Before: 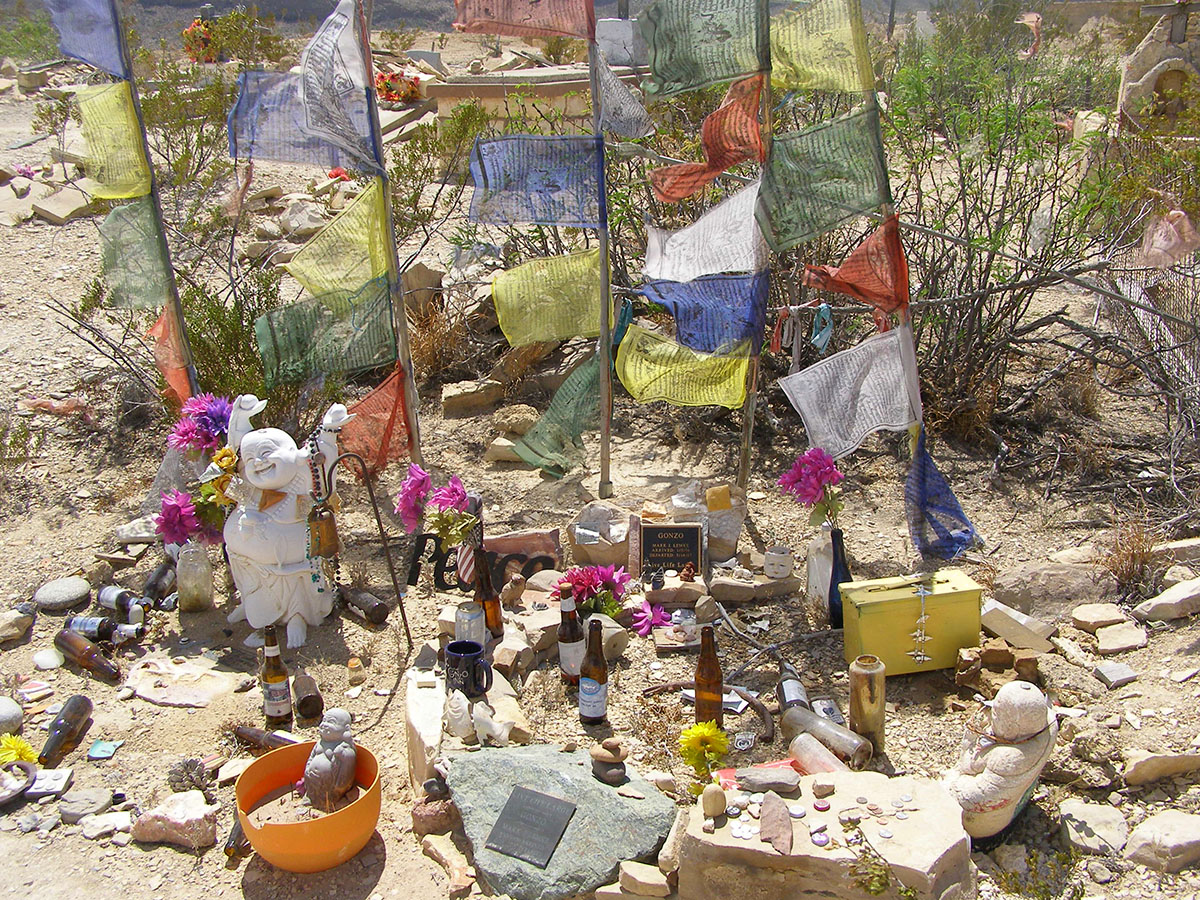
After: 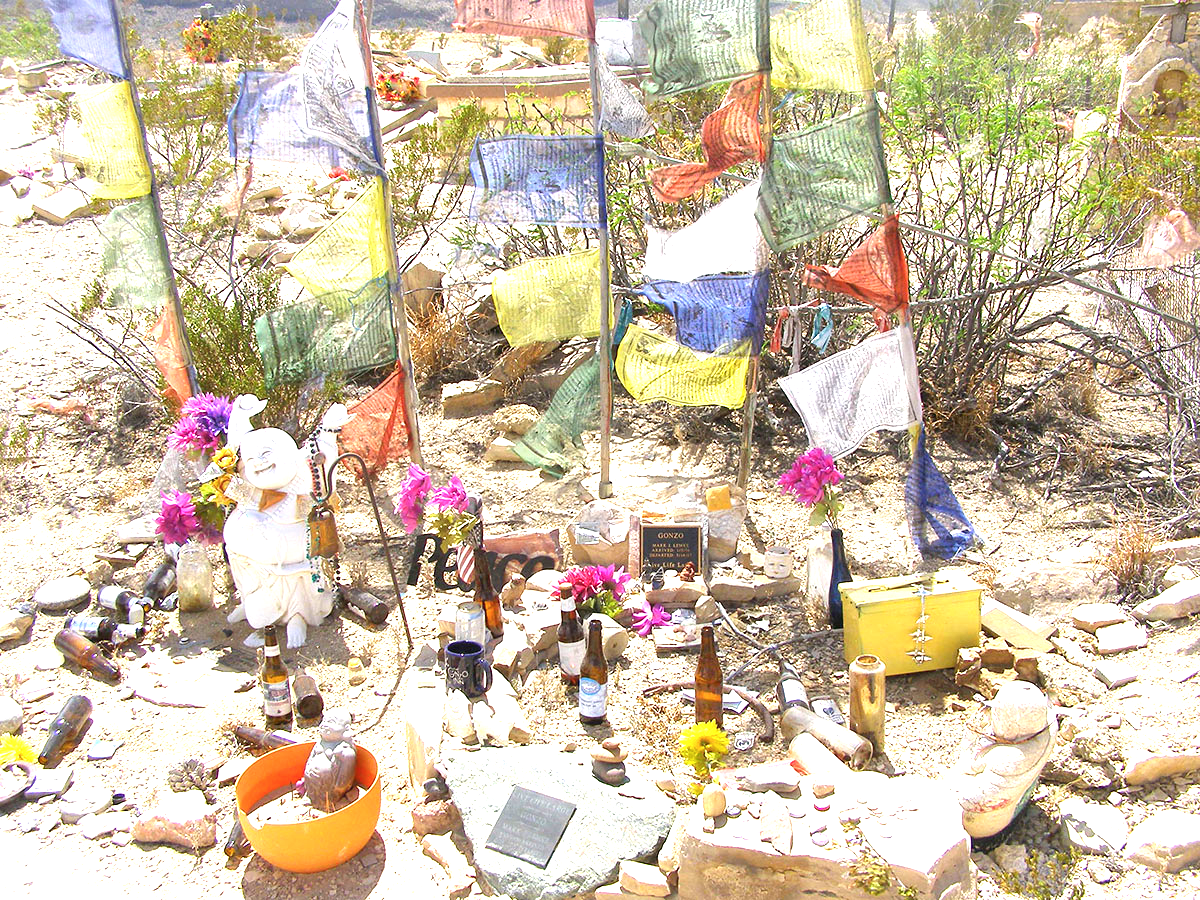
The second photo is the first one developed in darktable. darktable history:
exposure: exposure 1.5 EV, compensate highlight preservation false
color balance rgb: global vibrance 0.5%
